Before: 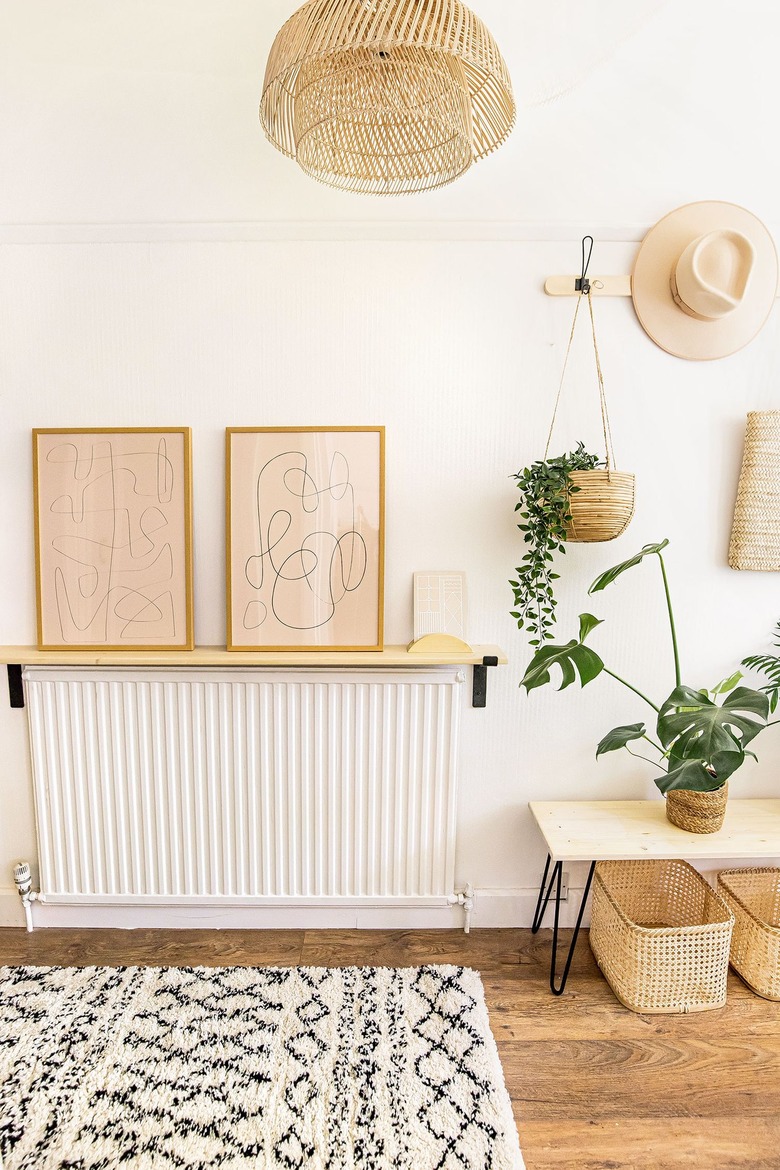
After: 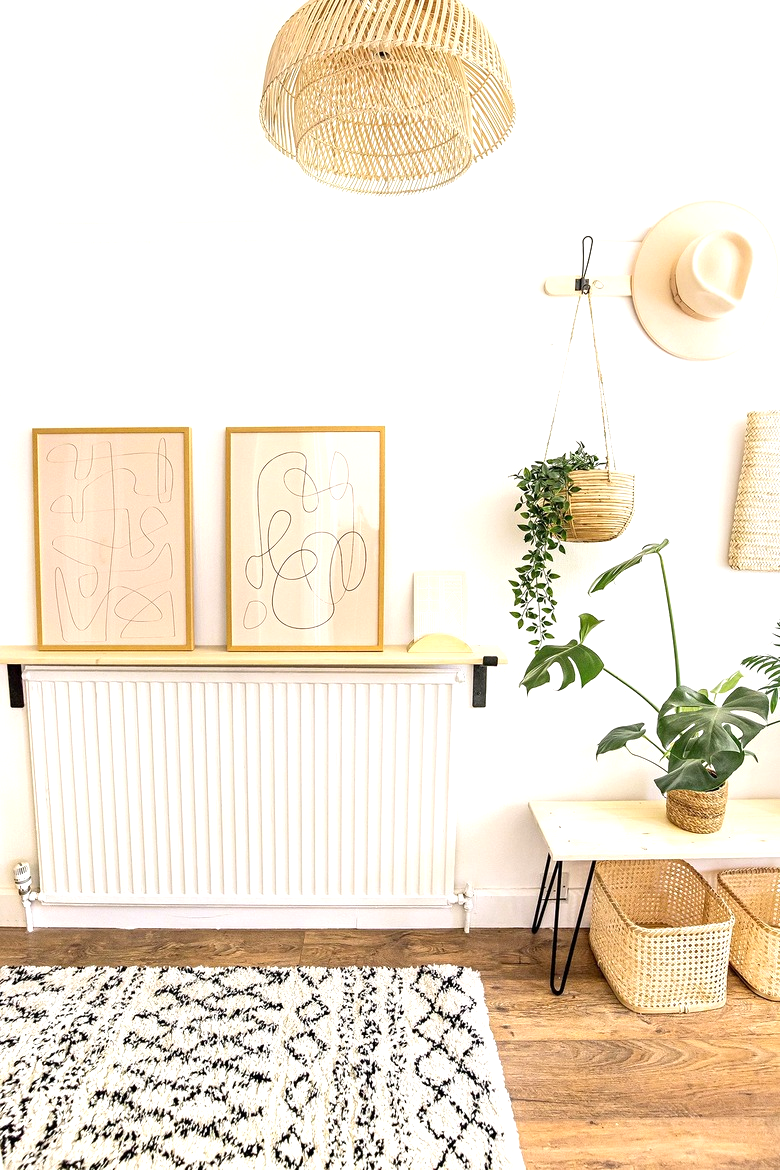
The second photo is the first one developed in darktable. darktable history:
exposure: black level correction 0.001, exposure 0.499 EV, compensate highlight preservation false
tone equalizer: edges refinement/feathering 500, mask exposure compensation -1.57 EV, preserve details no
